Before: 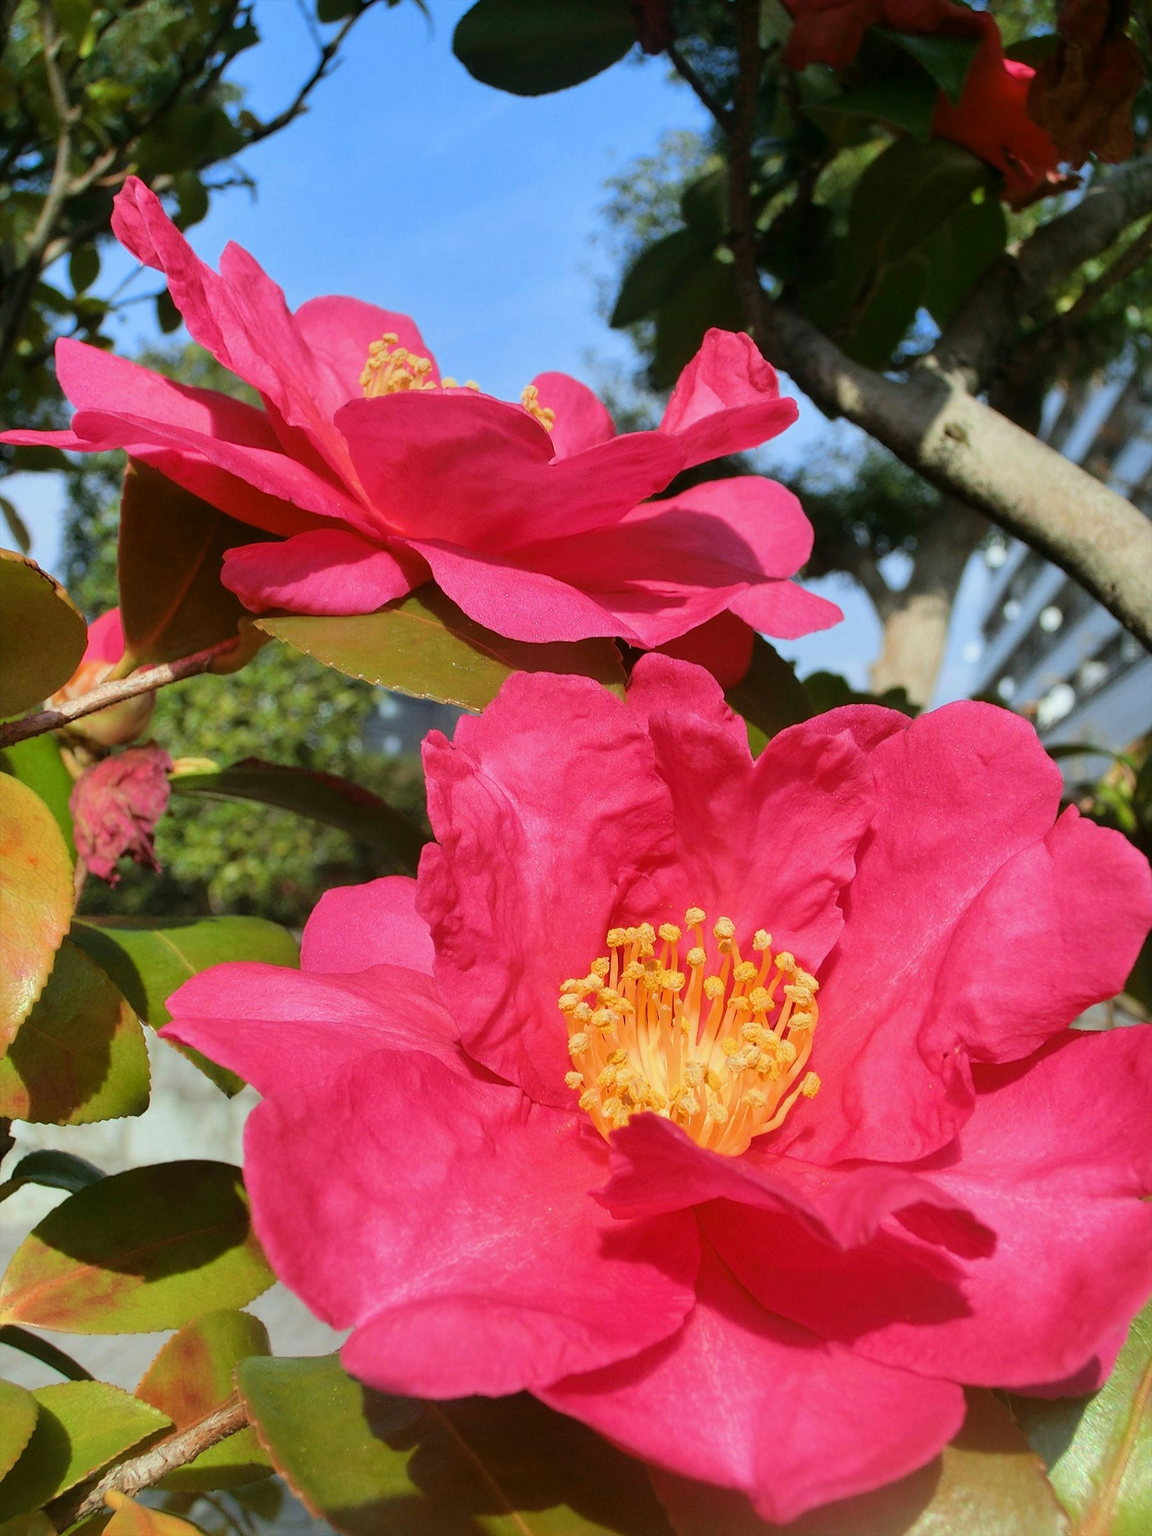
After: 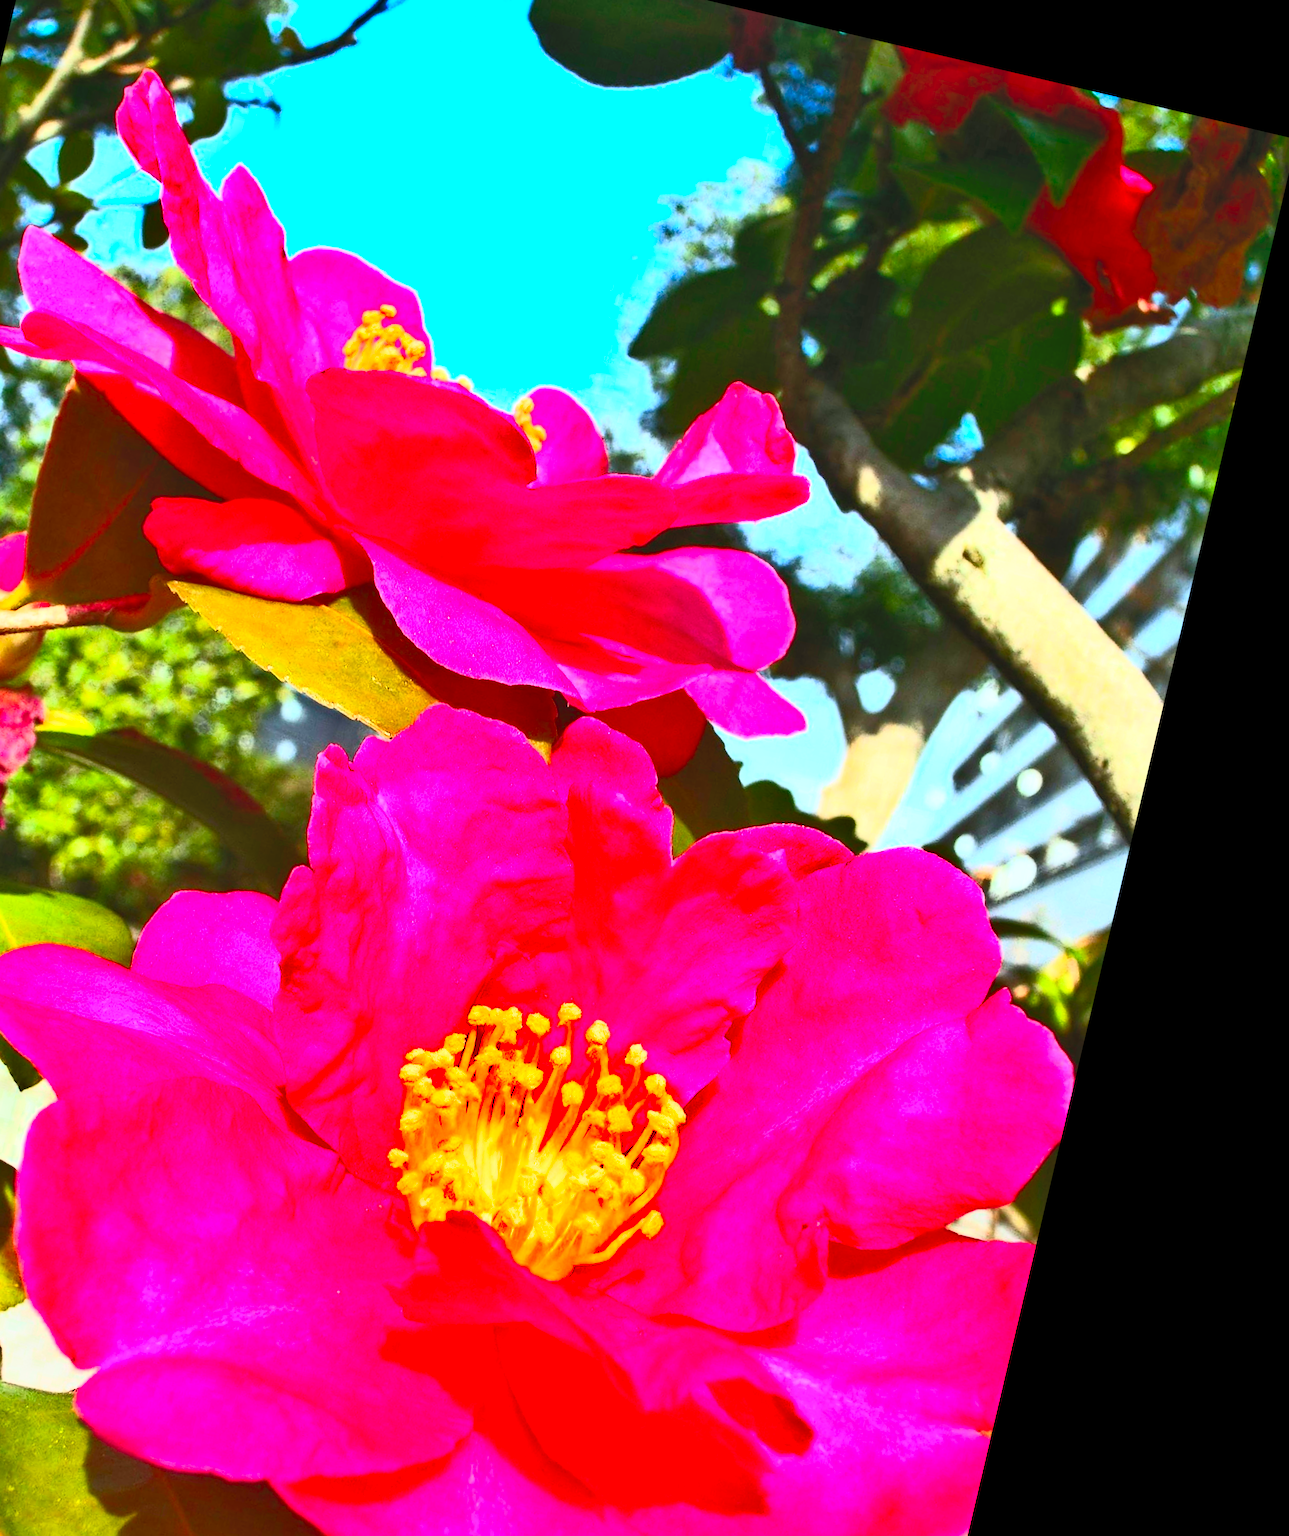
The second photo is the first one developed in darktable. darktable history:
crop and rotate: left 20.74%, top 7.912%, right 0.375%, bottom 13.378%
color balance: contrast -0.5%
shadows and highlights: low approximation 0.01, soften with gaussian
rotate and perspective: rotation 13.27°, automatic cropping off
contrast brightness saturation: contrast 1, brightness 1, saturation 1
